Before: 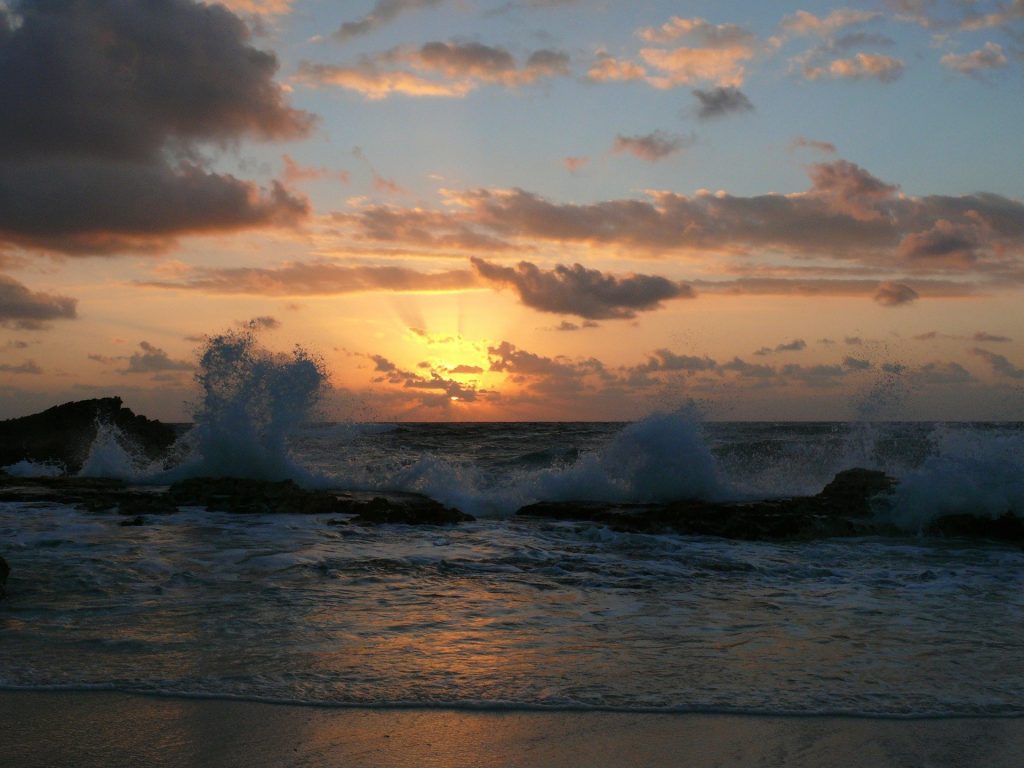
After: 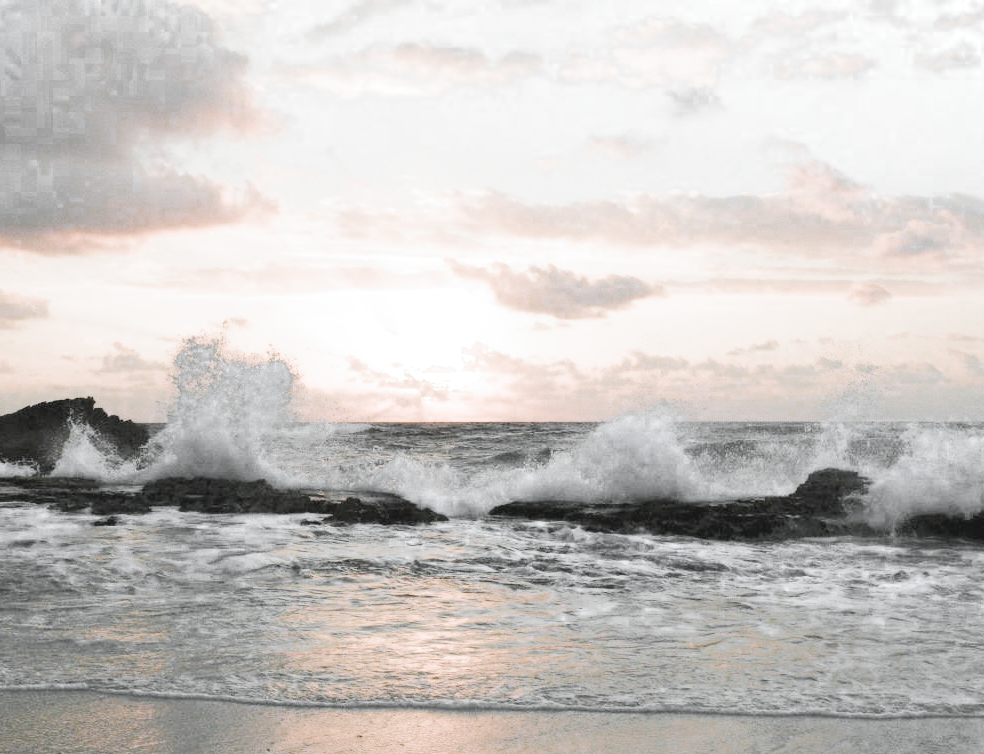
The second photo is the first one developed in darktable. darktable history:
exposure: black level correction 0.001, exposure 2.519 EV, compensate highlight preservation false
filmic rgb: black relative exposure -6.95 EV, white relative exposure 5.67 EV, hardness 2.86, color science v5 (2021), contrast in shadows safe, contrast in highlights safe
crop and rotate: left 2.712%, right 1.119%, bottom 1.775%
contrast brightness saturation: brightness 0.142
tone equalizer: -8 EV -0.442 EV, -7 EV -0.414 EV, -6 EV -0.343 EV, -5 EV -0.185 EV, -3 EV 0.192 EV, -2 EV 0.329 EV, -1 EV 0.389 EV, +0 EV 0.388 EV, edges refinement/feathering 500, mask exposure compensation -1.57 EV, preserve details no
color balance rgb: global offset › luminance 0.685%, linear chroma grading › shadows 31.912%, linear chroma grading › global chroma -2.284%, linear chroma grading › mid-tones 3.856%, perceptual saturation grading › global saturation 19.602%, perceptual brilliance grading › global brilliance 9.539%, perceptual brilliance grading › shadows 14.307%
color zones: curves: ch0 [(0, 0.613) (0.01, 0.613) (0.245, 0.448) (0.498, 0.529) (0.642, 0.665) (0.879, 0.777) (0.99, 0.613)]; ch1 [(0, 0.035) (0.121, 0.189) (0.259, 0.197) (0.415, 0.061) (0.589, 0.022) (0.732, 0.022) (0.857, 0.026) (0.991, 0.053)]
